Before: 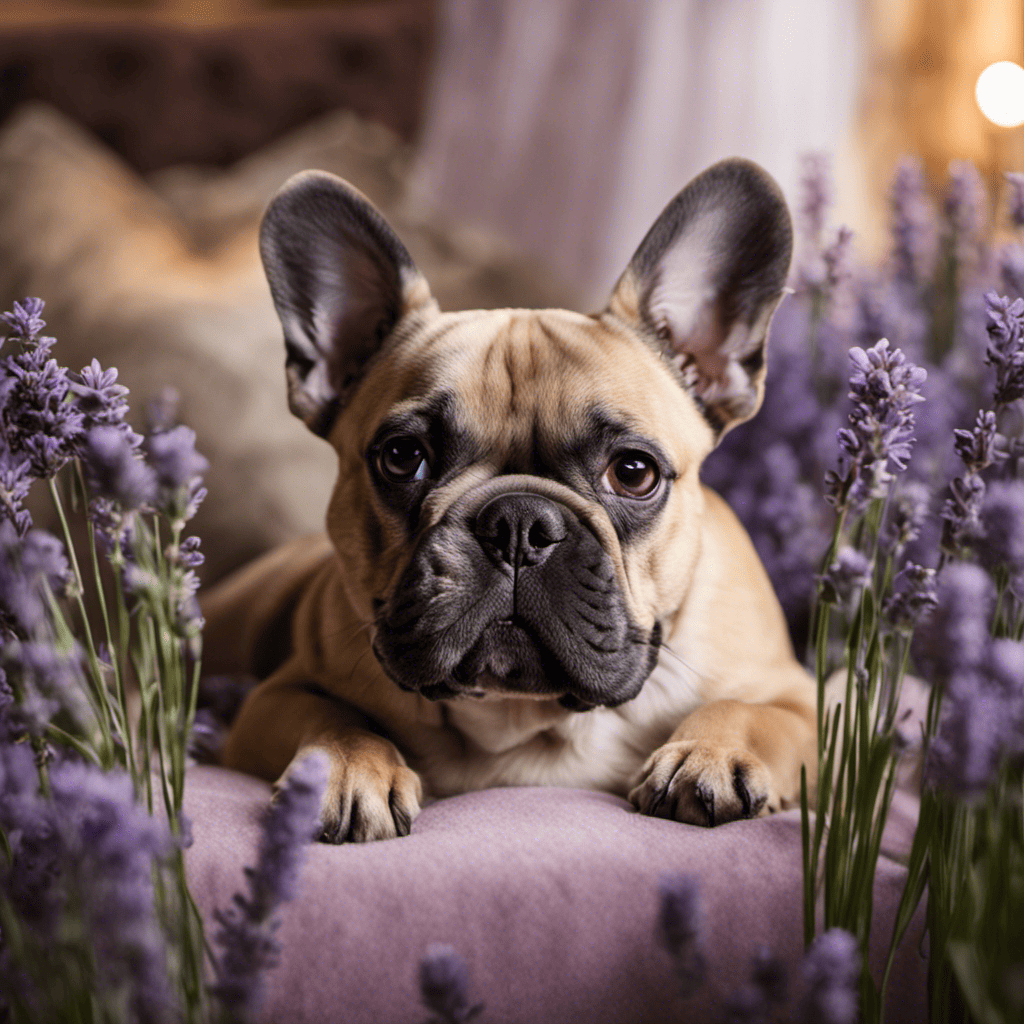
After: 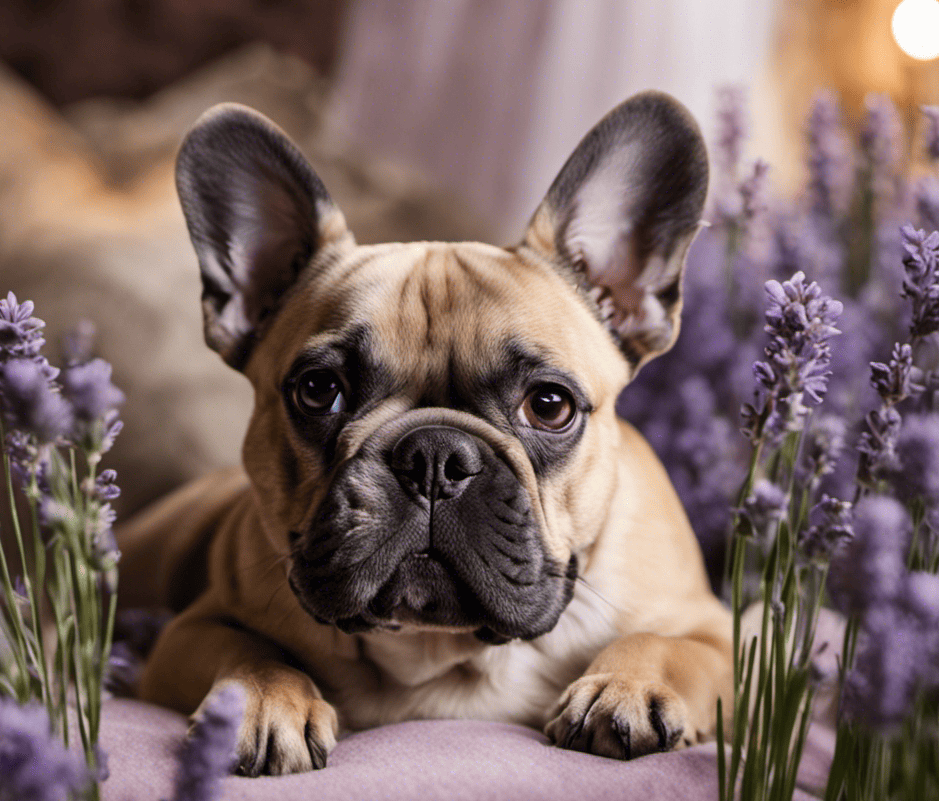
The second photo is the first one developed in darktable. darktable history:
crop: left 8.275%, top 6.548%, bottom 15.196%
contrast equalizer: octaves 7, y [[0.5 ×6], [0.5 ×6], [0.5, 0.5, 0.501, 0.545, 0.707, 0.863], [0 ×6], [0 ×6]]
tone equalizer: edges refinement/feathering 500, mask exposure compensation -1.57 EV, preserve details no
